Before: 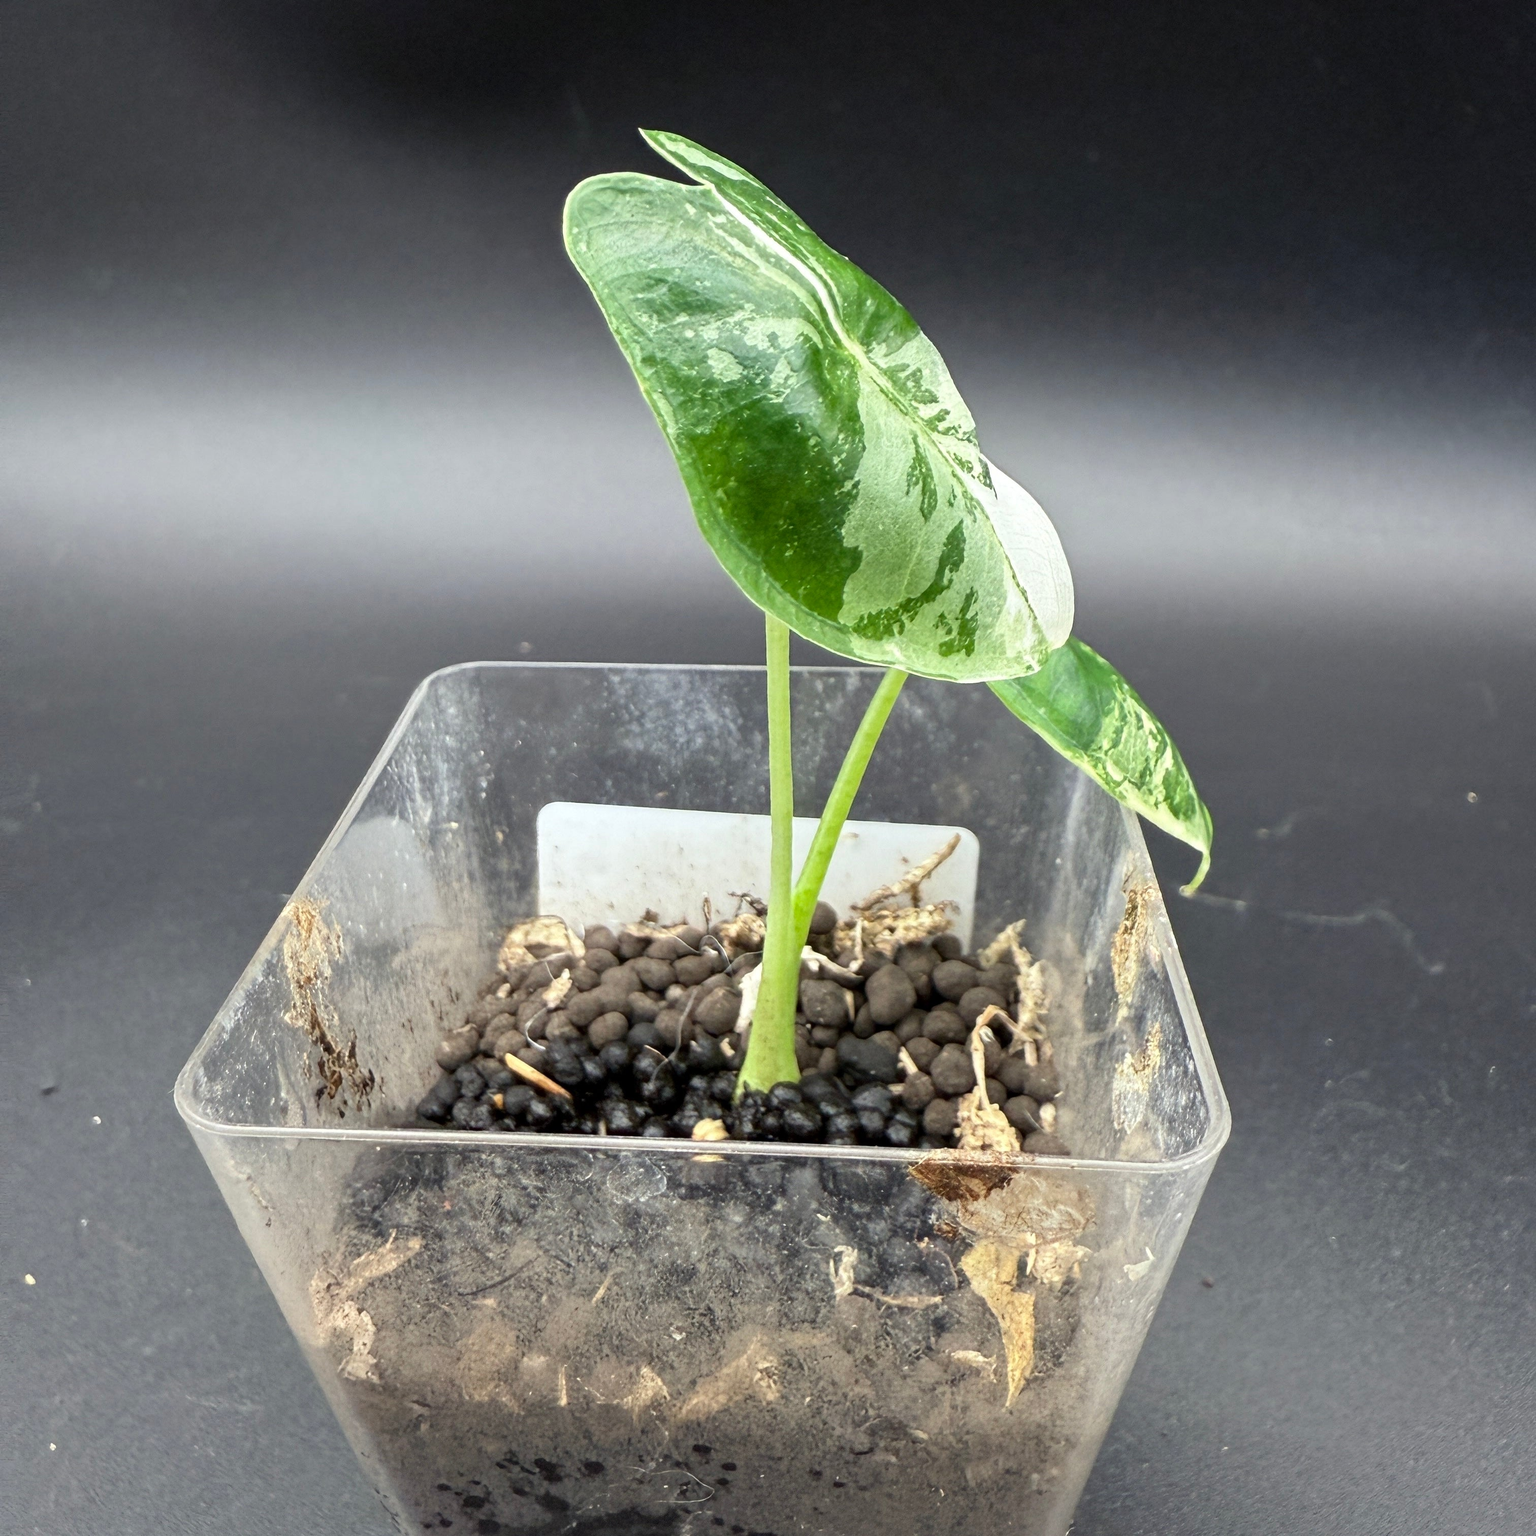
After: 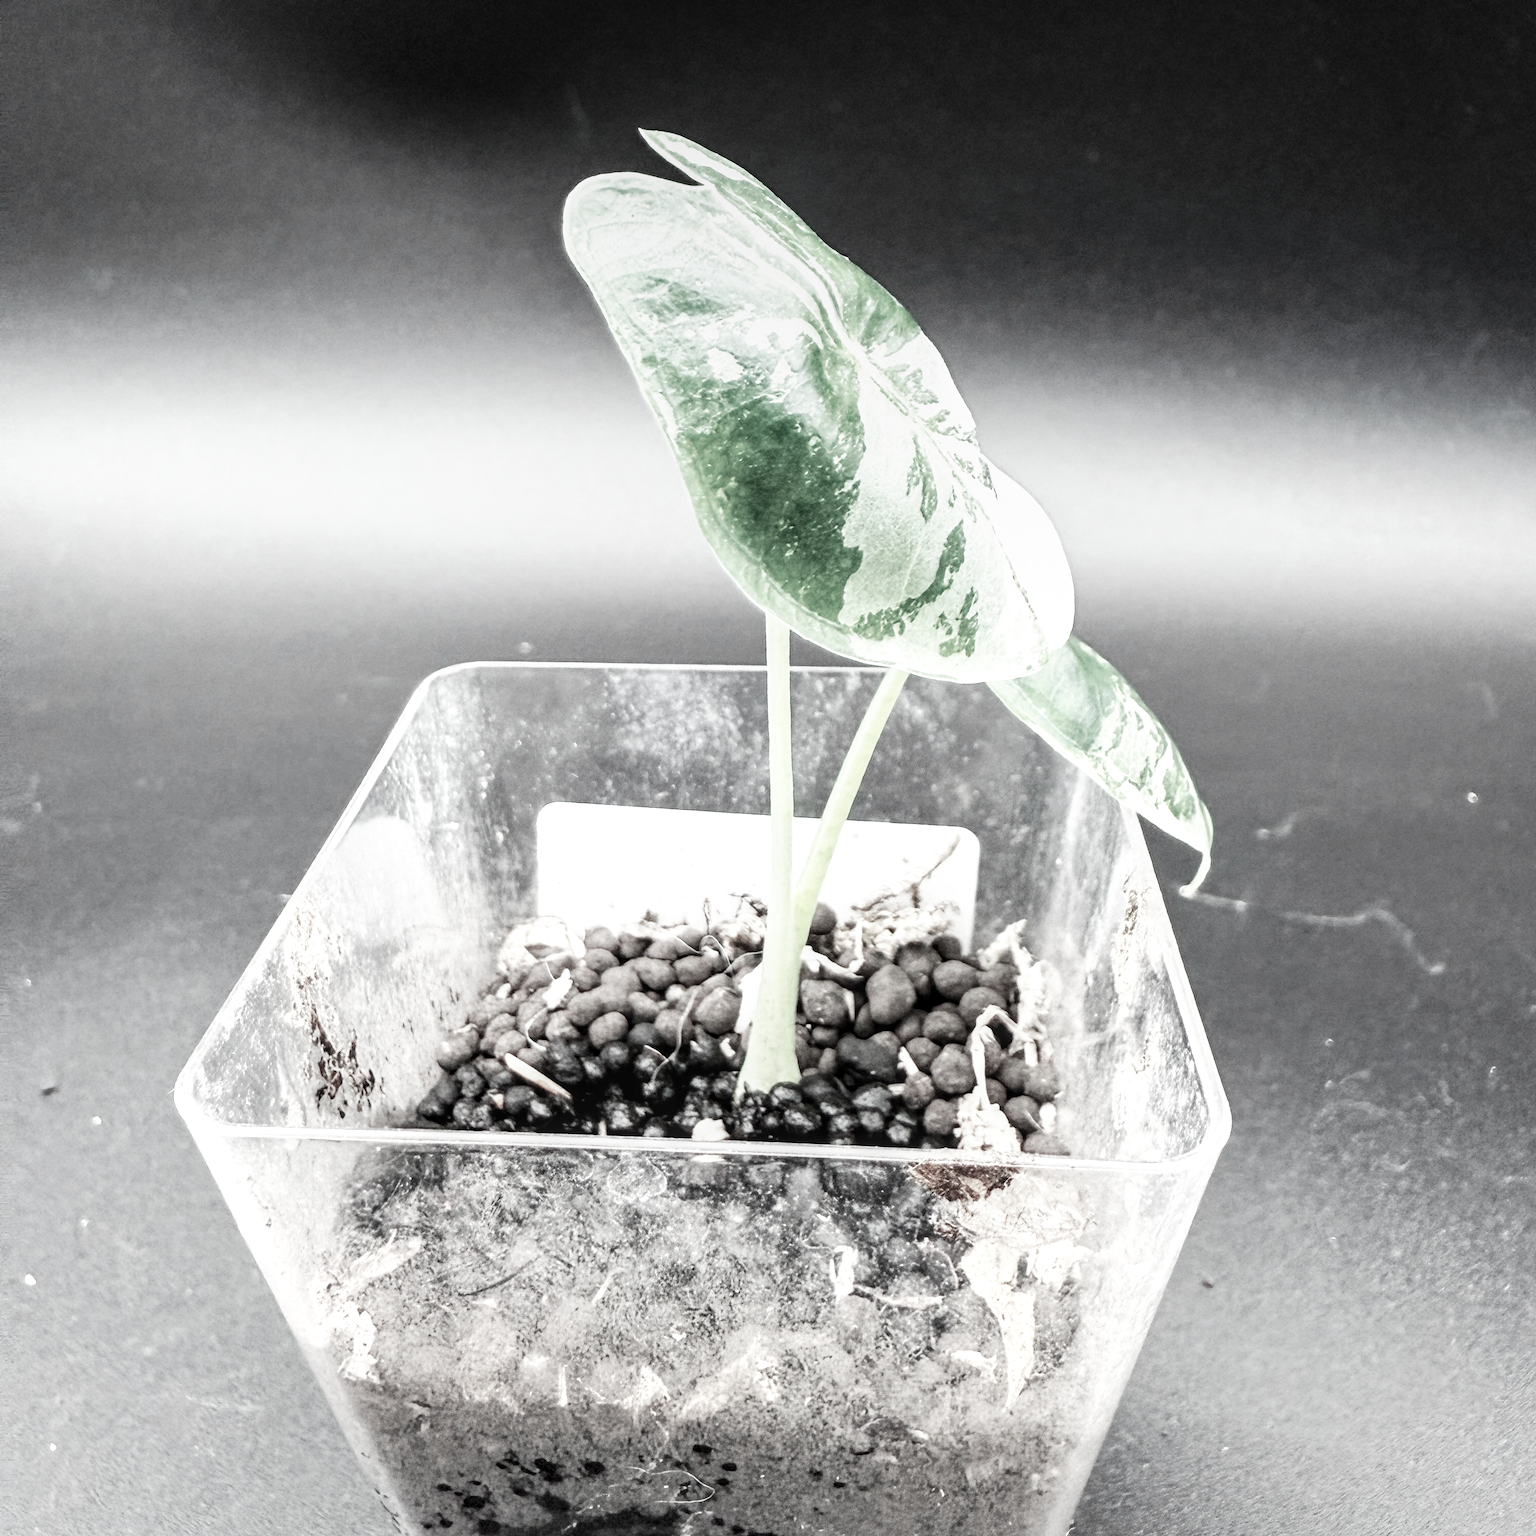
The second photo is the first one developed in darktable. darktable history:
color contrast: green-magenta contrast 0.3, blue-yellow contrast 0.15
base curve: curves: ch0 [(0, 0) (0.007, 0.004) (0.027, 0.03) (0.046, 0.07) (0.207, 0.54) (0.442, 0.872) (0.673, 0.972) (1, 1)], preserve colors none
local contrast: on, module defaults
